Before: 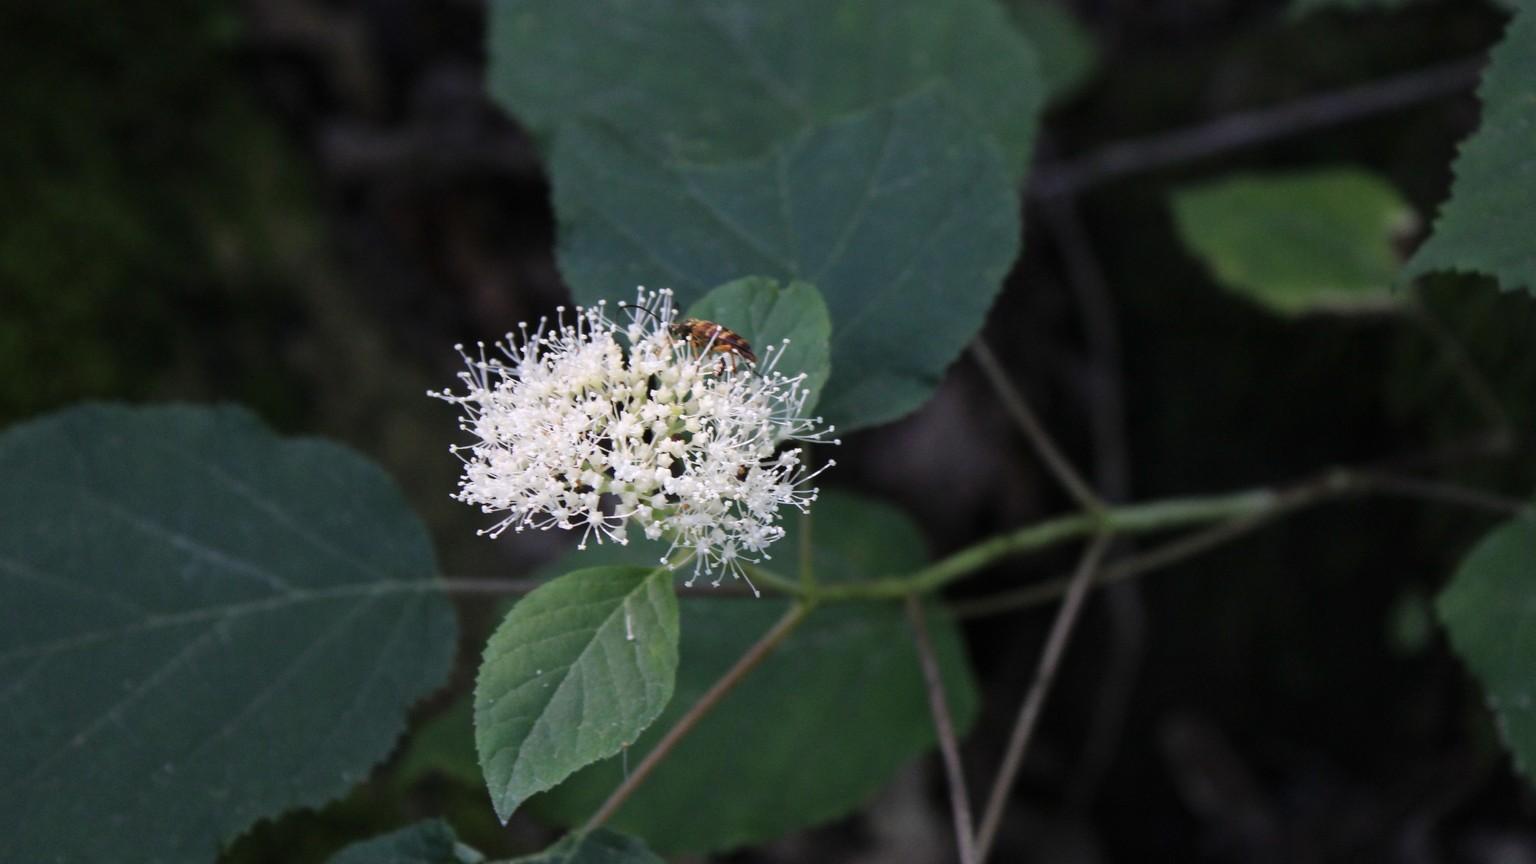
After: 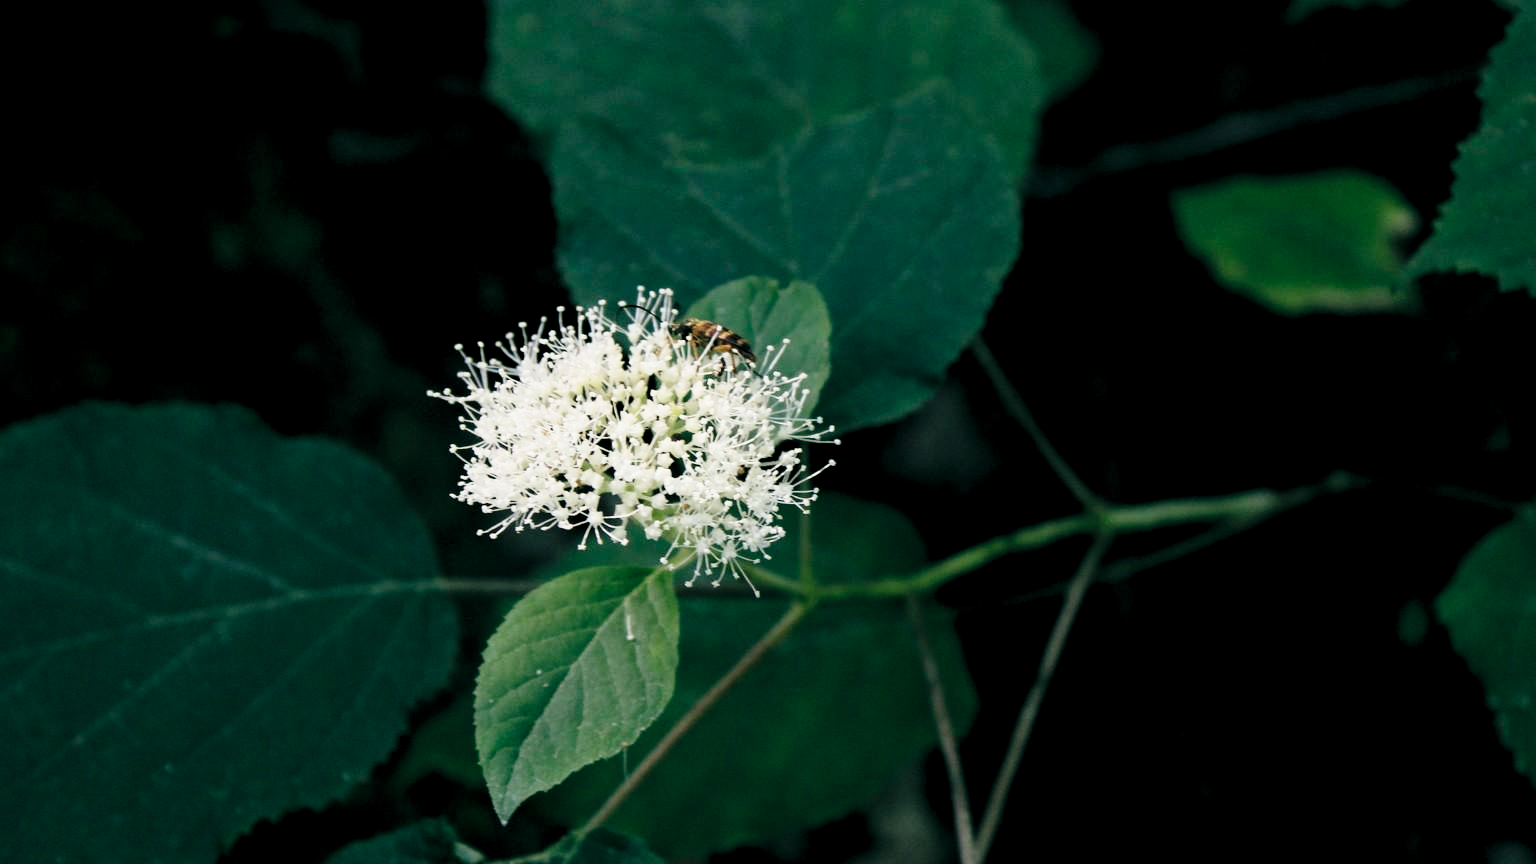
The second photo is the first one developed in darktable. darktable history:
color balance: lift [1.005, 0.99, 1.007, 1.01], gamma [1, 1.034, 1.032, 0.966], gain [0.873, 1.055, 1.067, 0.933]
levels: levels [0.116, 0.574, 1]
base curve: curves: ch0 [(0, 0) (0.028, 0.03) (0.121, 0.232) (0.46, 0.748) (0.859, 0.968) (1, 1)], preserve colors none
